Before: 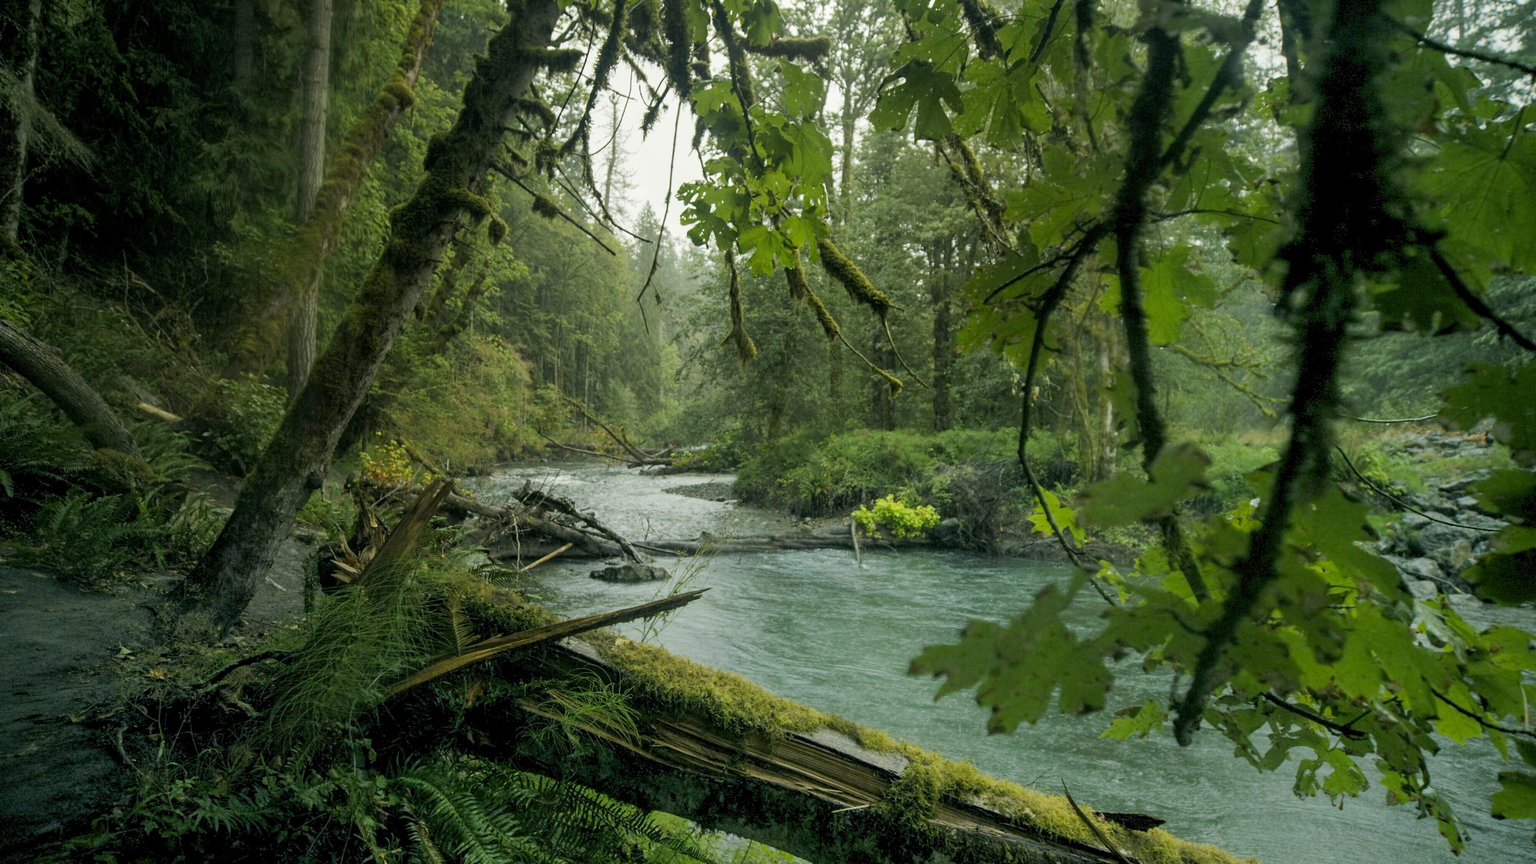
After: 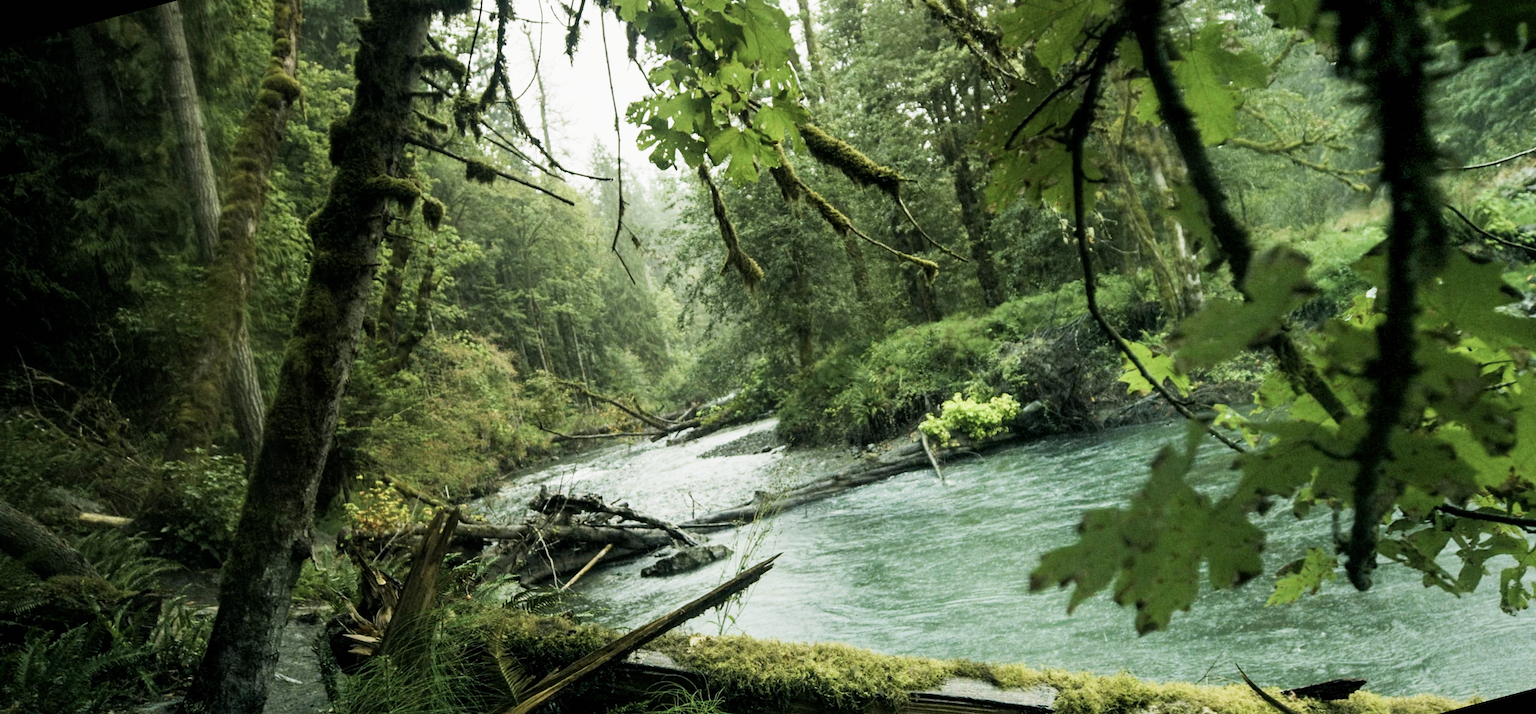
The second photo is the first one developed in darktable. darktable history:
rotate and perspective: rotation -14.8°, crop left 0.1, crop right 0.903, crop top 0.25, crop bottom 0.748
crop: right 4.126%, bottom 0.031%
exposure: black level correction 0.001, exposure 0.5 EV, compensate exposure bias true, compensate highlight preservation false
color balance: input saturation 100.43%, contrast fulcrum 14.22%, output saturation 70.41%
sigmoid: contrast 1.86, skew 0.35
